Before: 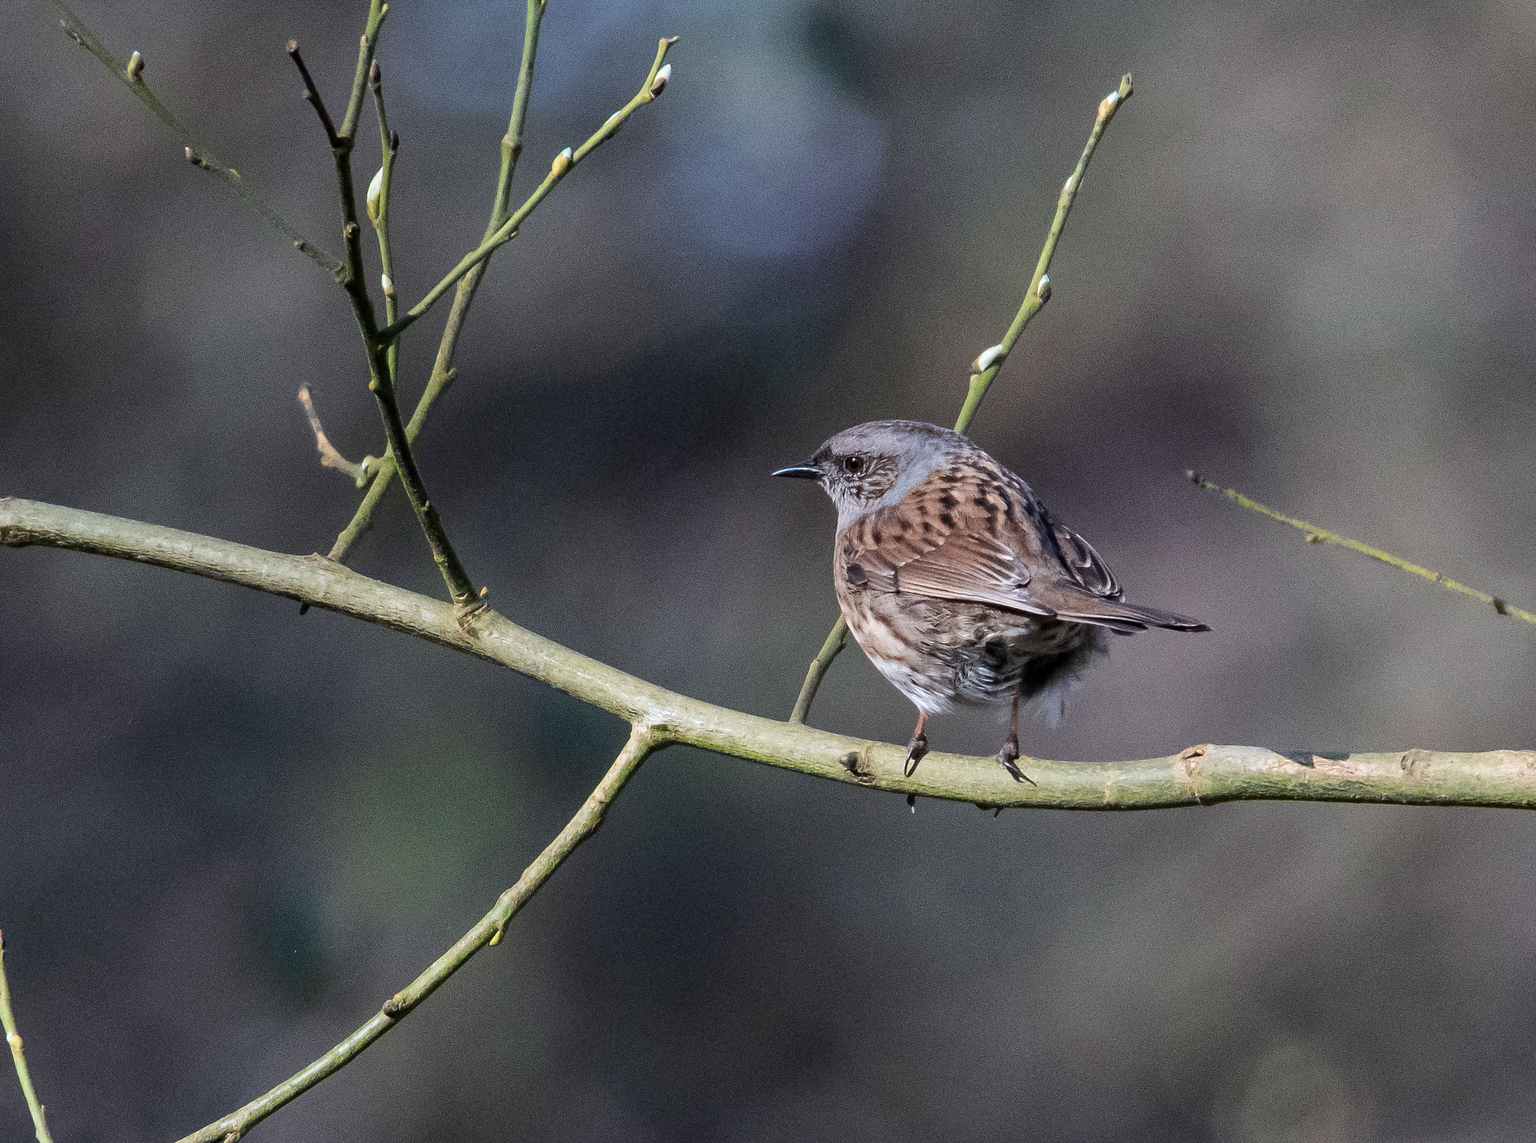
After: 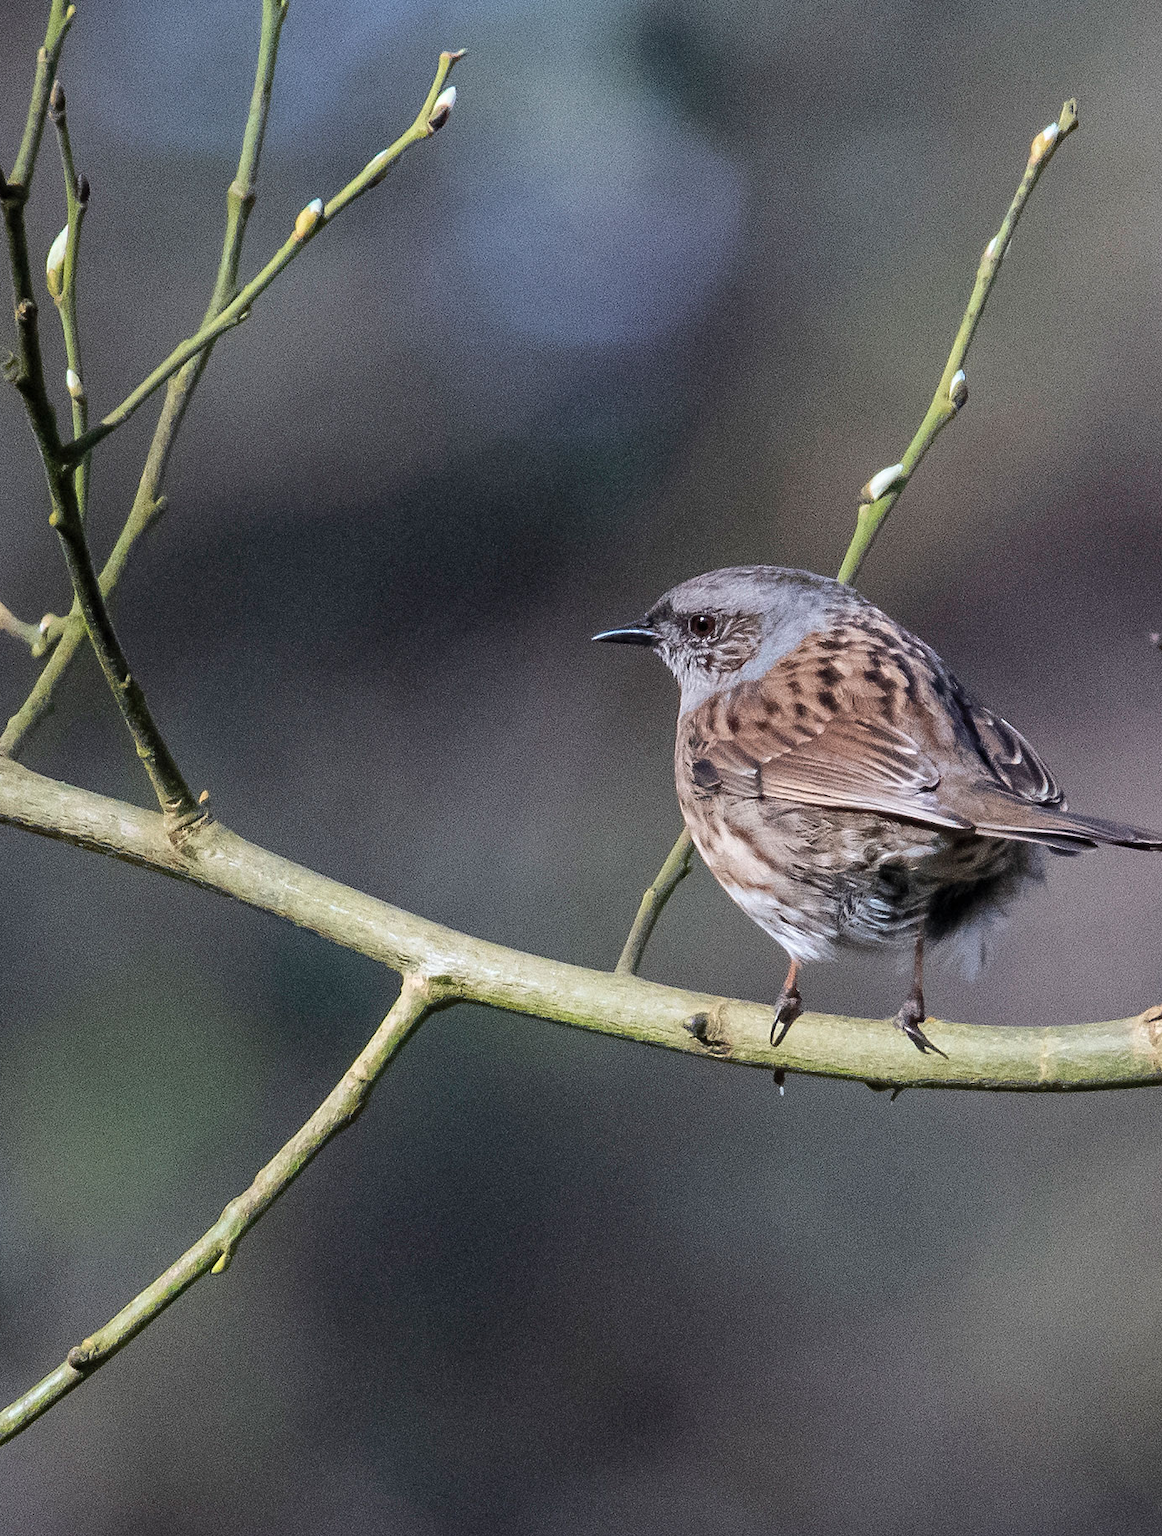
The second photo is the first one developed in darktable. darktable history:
crop: left 21.674%, right 22.086%
contrast brightness saturation: contrast 0.05, brightness 0.06, saturation 0.01
